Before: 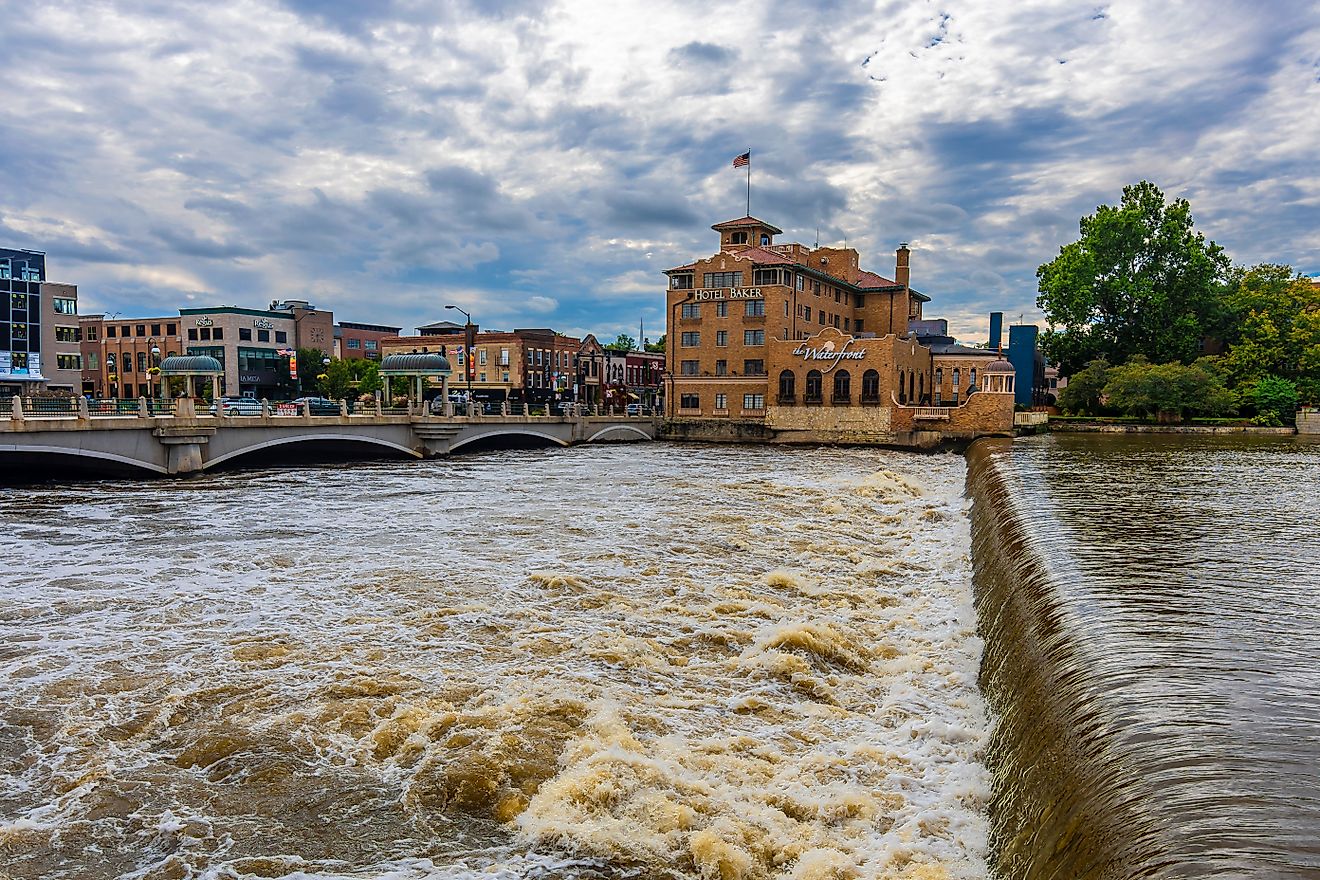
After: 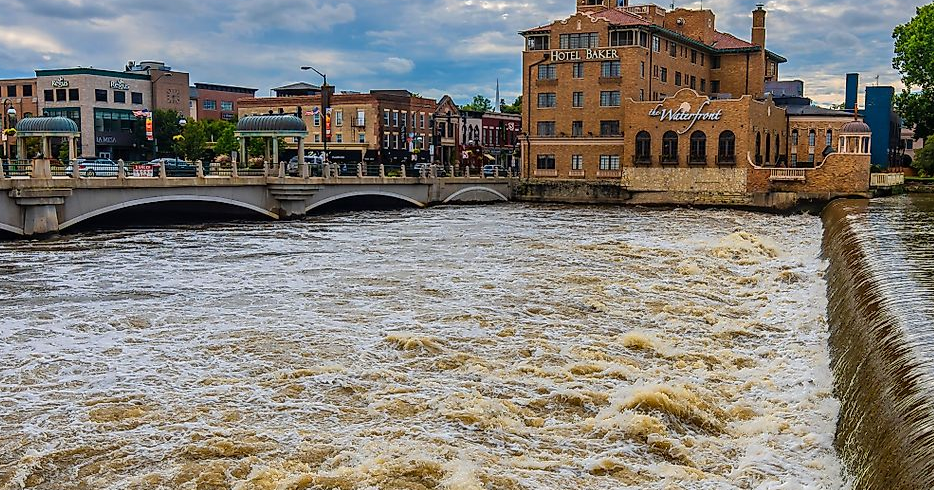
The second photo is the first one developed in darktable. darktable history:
crop: left 10.954%, top 27.24%, right 18.254%, bottom 17.068%
